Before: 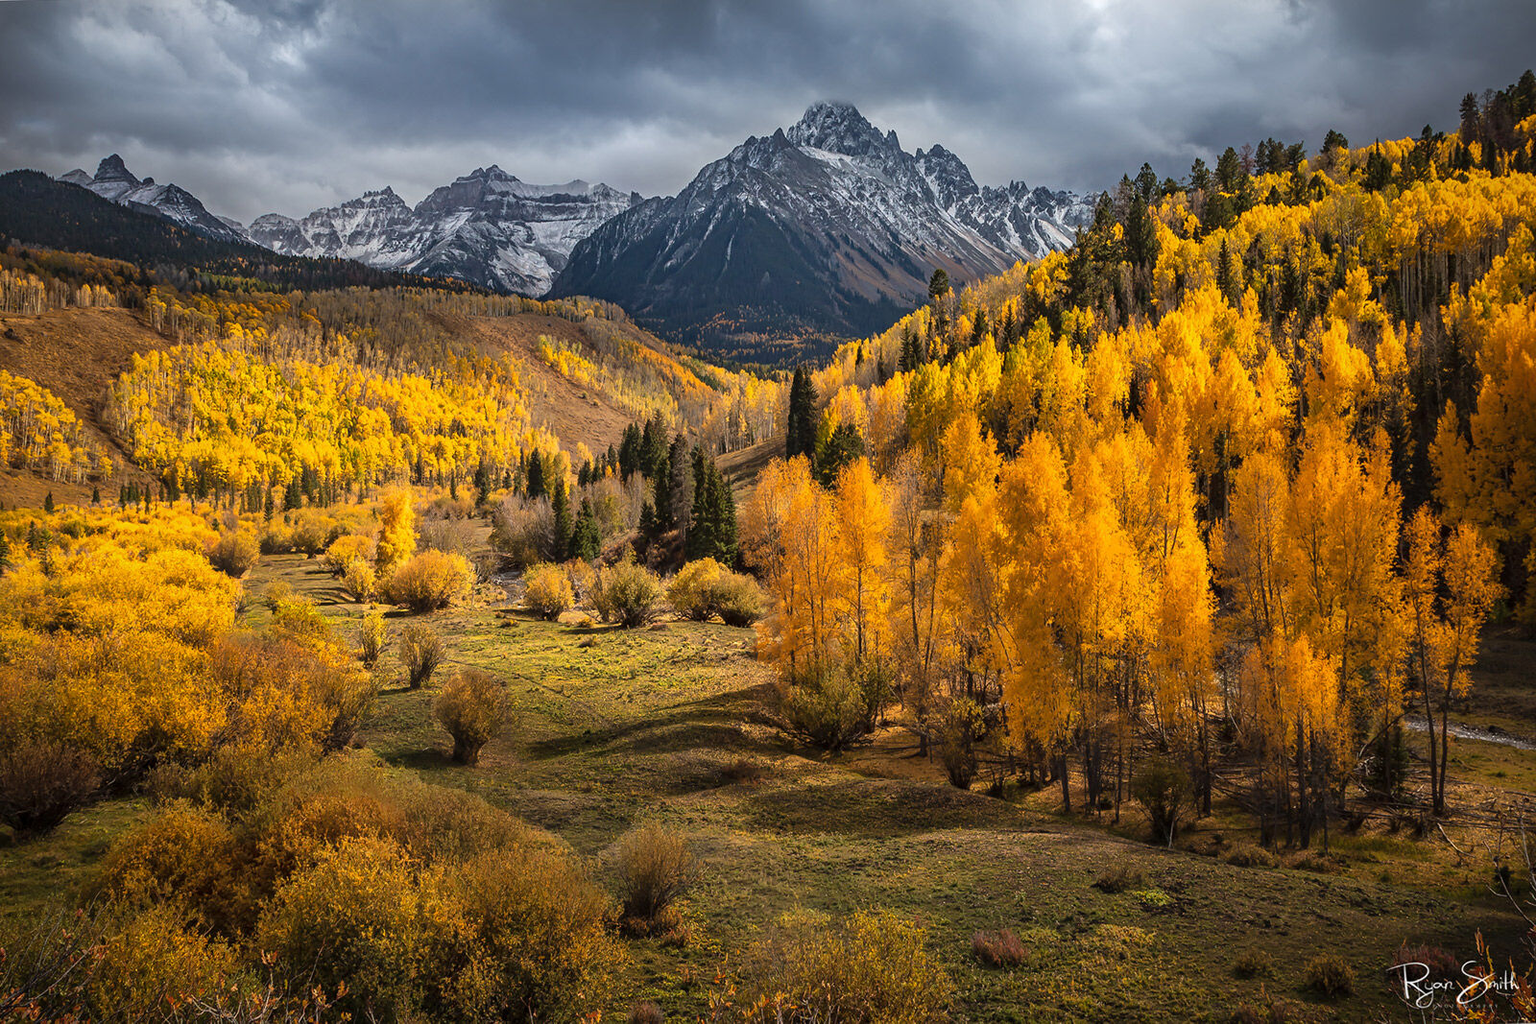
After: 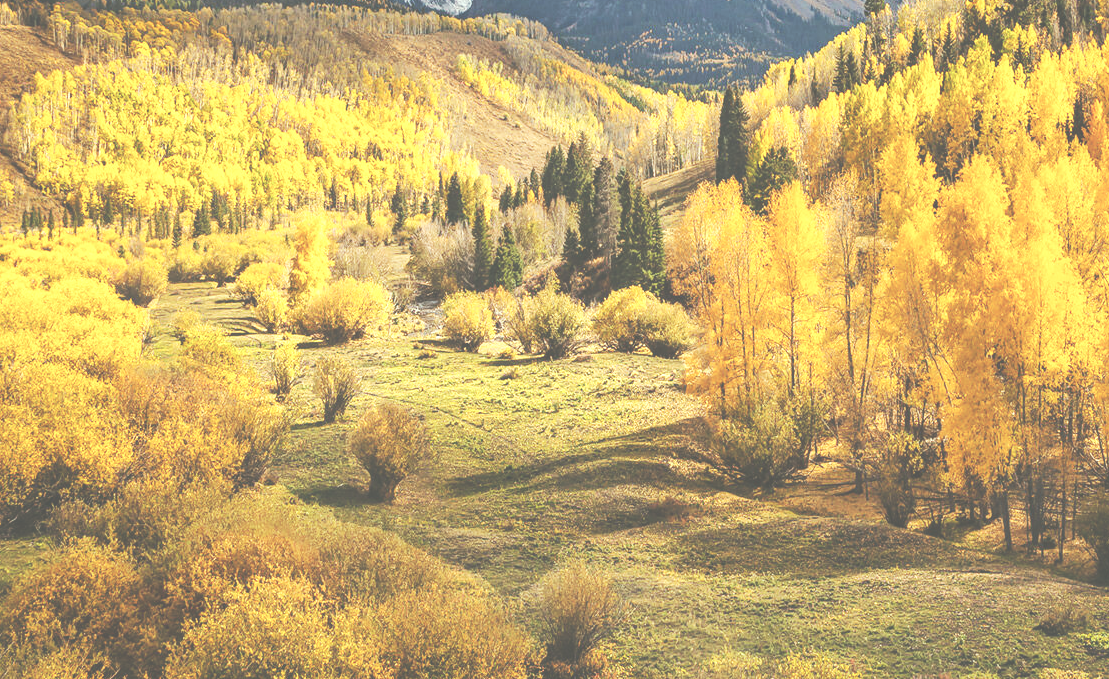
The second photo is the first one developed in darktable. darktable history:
base curve: curves: ch0 [(0, 0) (0.007, 0.004) (0.027, 0.03) (0.046, 0.07) (0.207, 0.54) (0.442, 0.872) (0.673, 0.972) (1, 1)], preserve colors none
velvia: strength 6%
color correction: highlights a* -4.73, highlights b* 5.06, saturation 0.97
crop: left 6.488%, top 27.668%, right 24.183%, bottom 8.656%
exposure: black level correction -0.062, exposure -0.05 EV, compensate highlight preservation false
local contrast: highlights 100%, shadows 100%, detail 120%, midtone range 0.2
